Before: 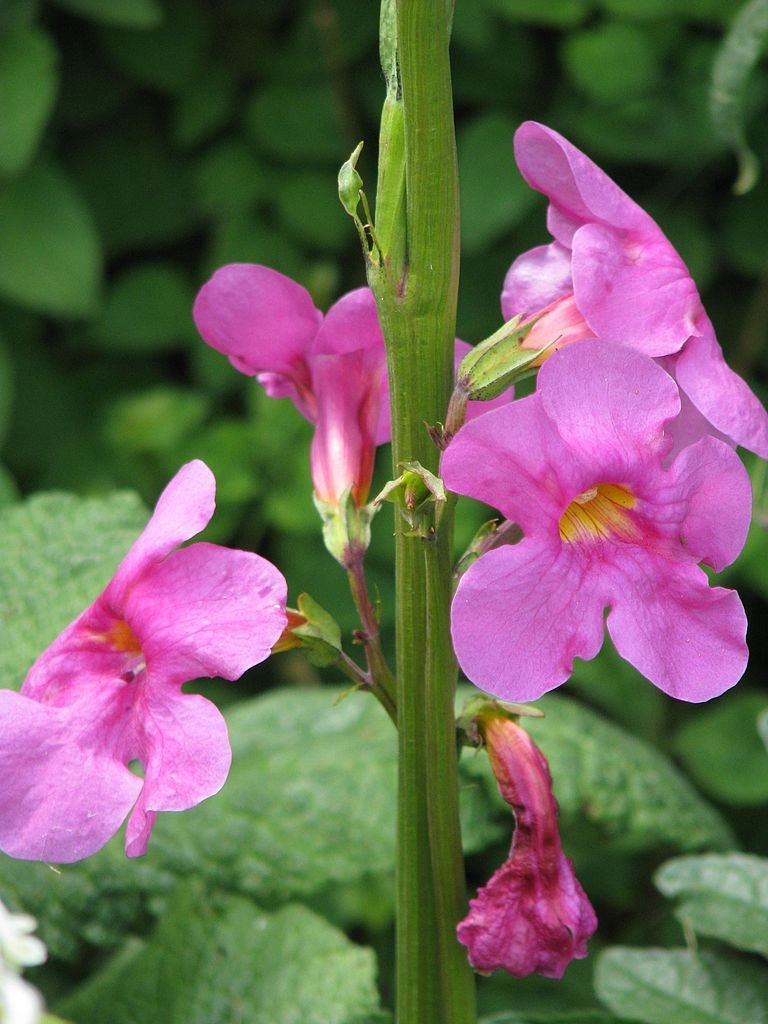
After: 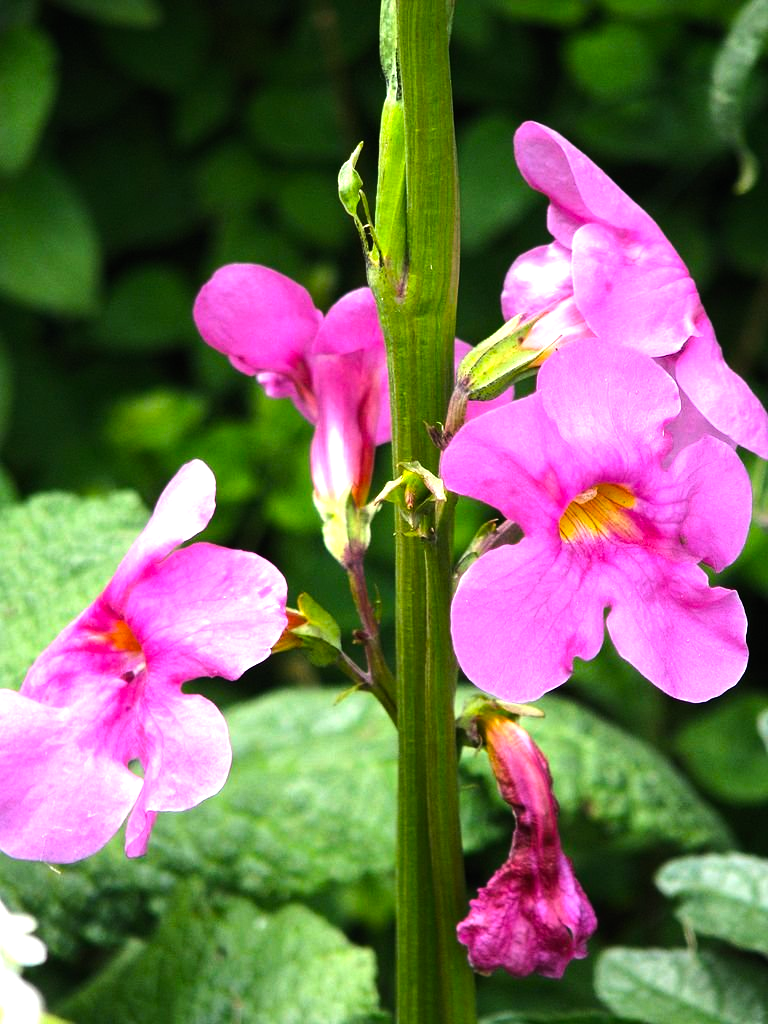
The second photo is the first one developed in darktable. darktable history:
tone equalizer: -8 EV -1.08 EV, -7 EV -1.01 EV, -6 EV -0.867 EV, -5 EV -0.578 EV, -3 EV 0.578 EV, -2 EV 0.867 EV, -1 EV 1.01 EV, +0 EV 1.08 EV, edges refinement/feathering 500, mask exposure compensation -1.57 EV, preserve details no
color balance: output saturation 120%
